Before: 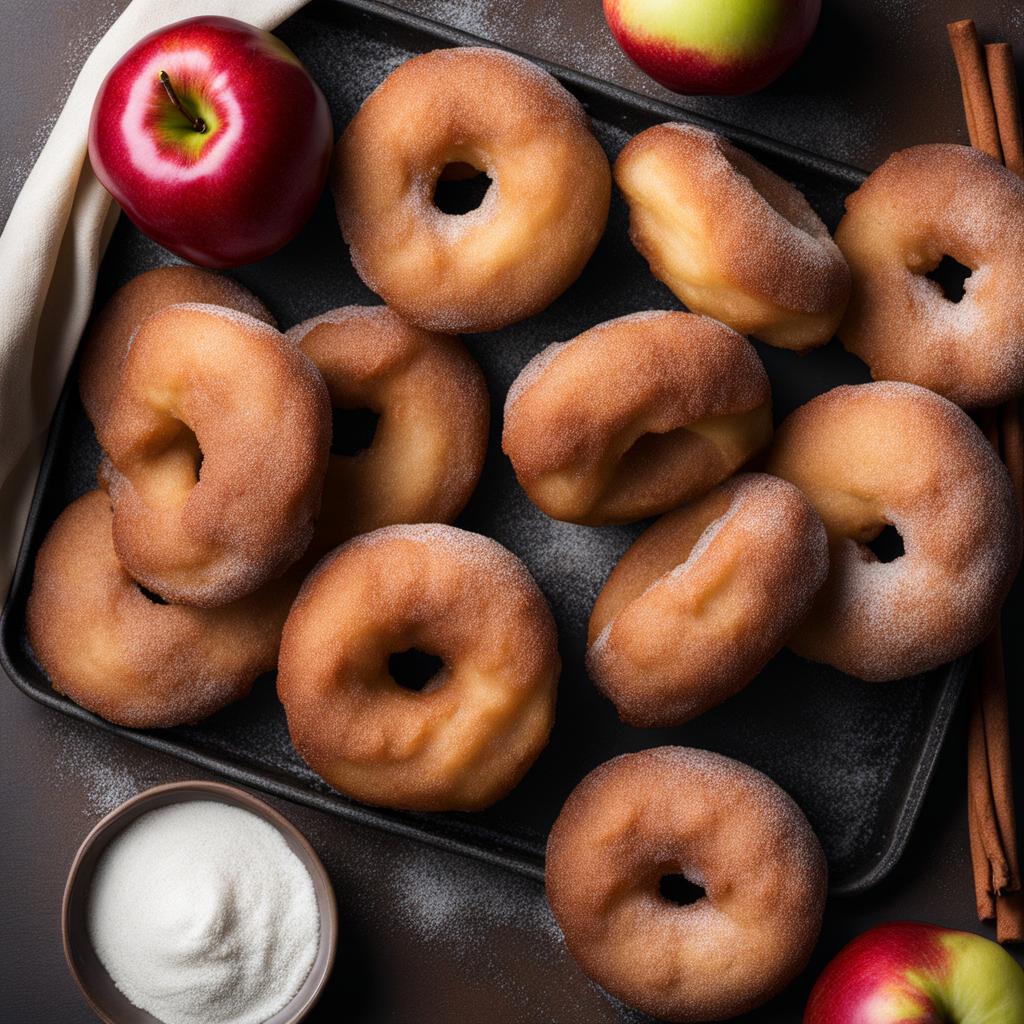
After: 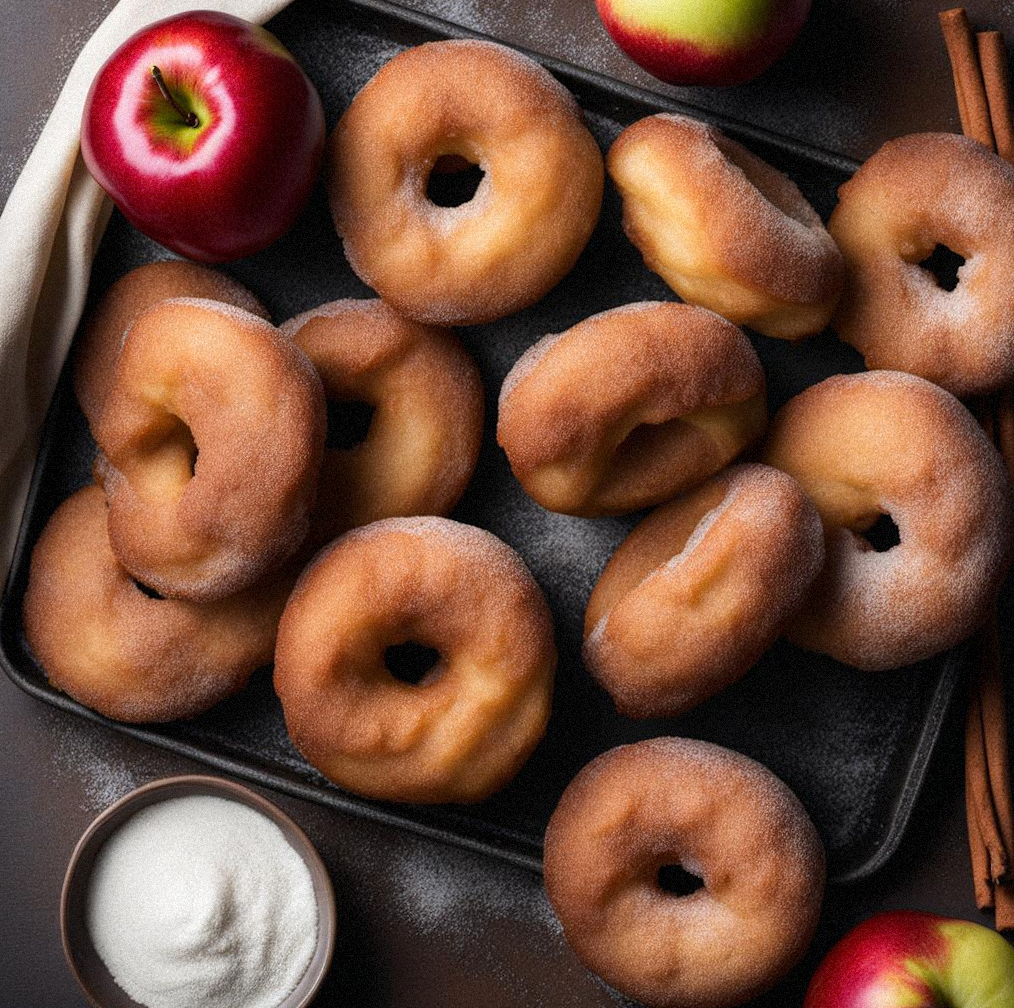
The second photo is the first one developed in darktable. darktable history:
grain: mid-tones bias 0%
rotate and perspective: rotation -0.45°, automatic cropping original format, crop left 0.008, crop right 0.992, crop top 0.012, crop bottom 0.988
